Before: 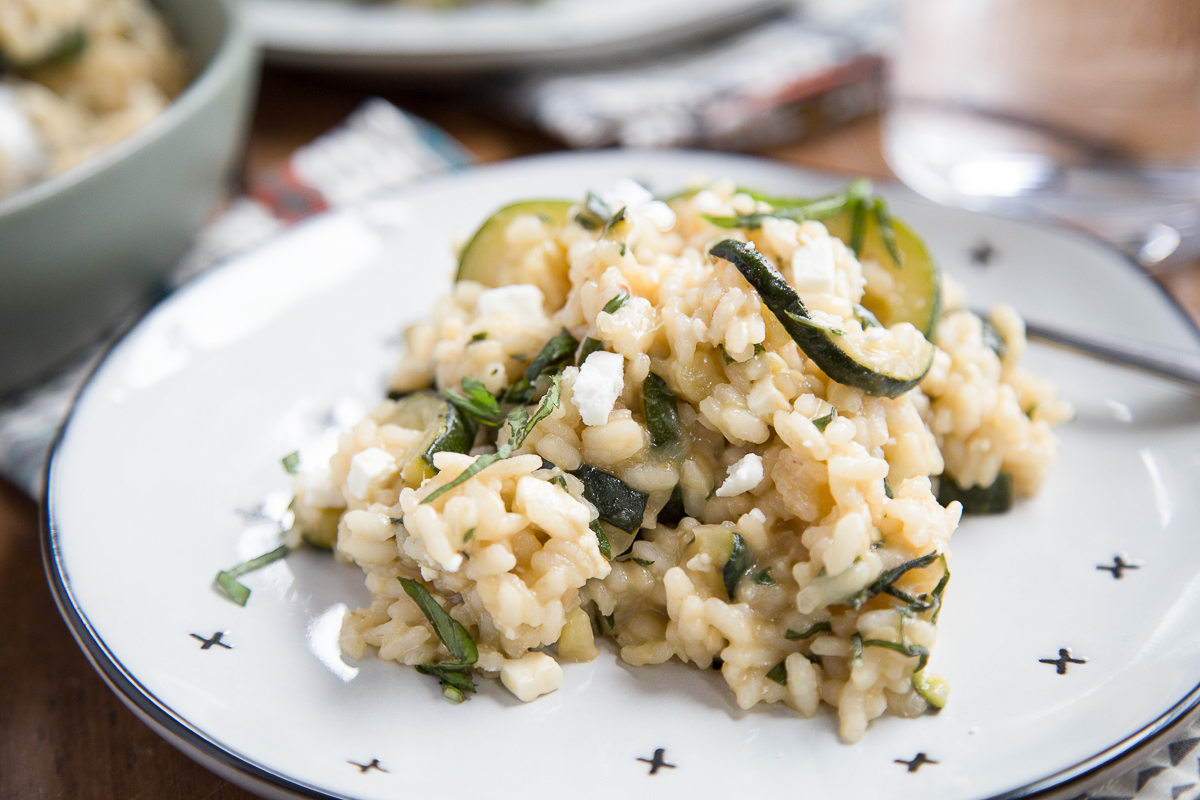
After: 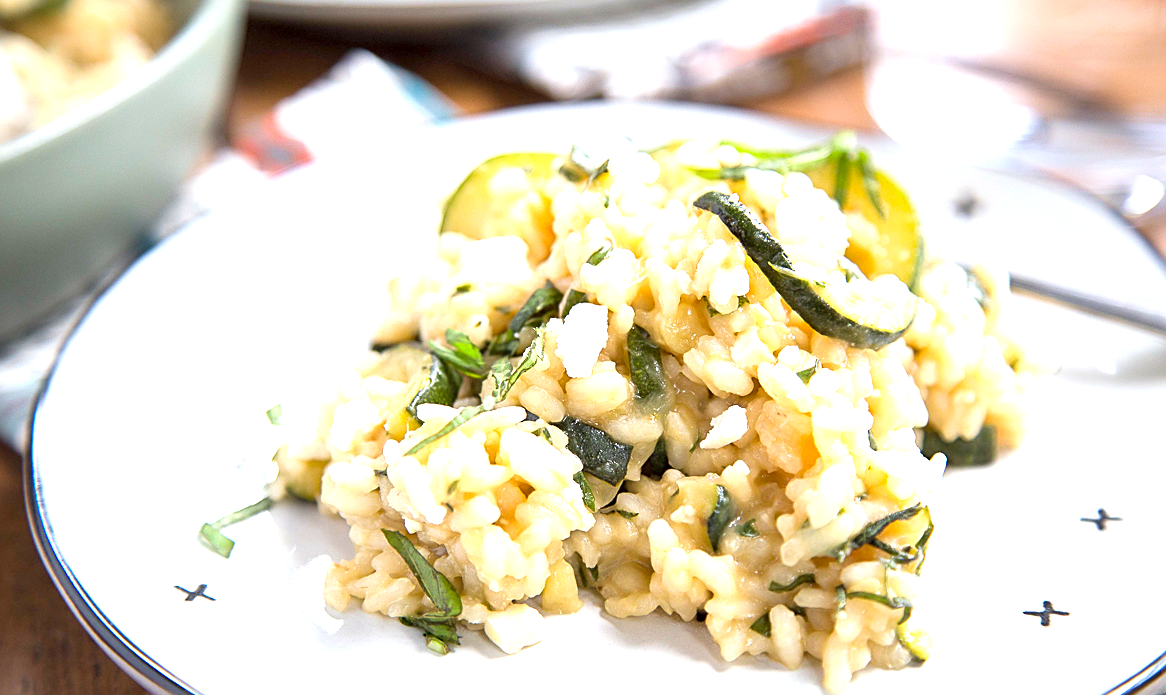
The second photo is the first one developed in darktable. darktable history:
crop: left 1.378%, top 6.112%, right 1.39%, bottom 7.011%
tone equalizer: edges refinement/feathering 500, mask exposure compensation -1.57 EV, preserve details no
contrast brightness saturation: brightness 0.094, saturation 0.19
exposure: black level correction 0.001, exposure 0.967 EV, compensate highlight preservation false
color correction: highlights b* -0.016, saturation 0.994
sharpen: on, module defaults
